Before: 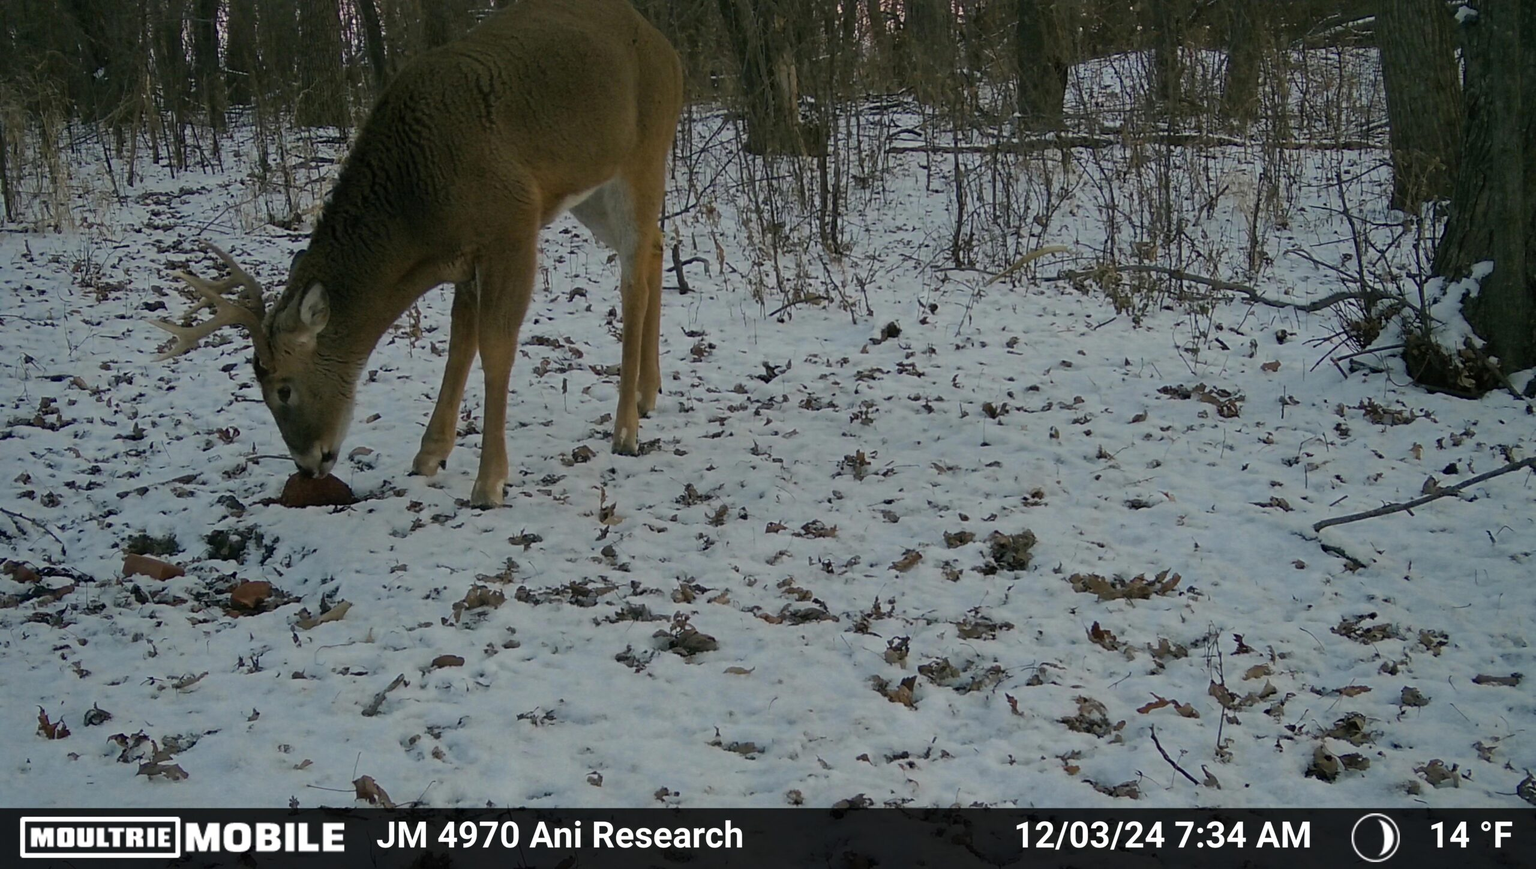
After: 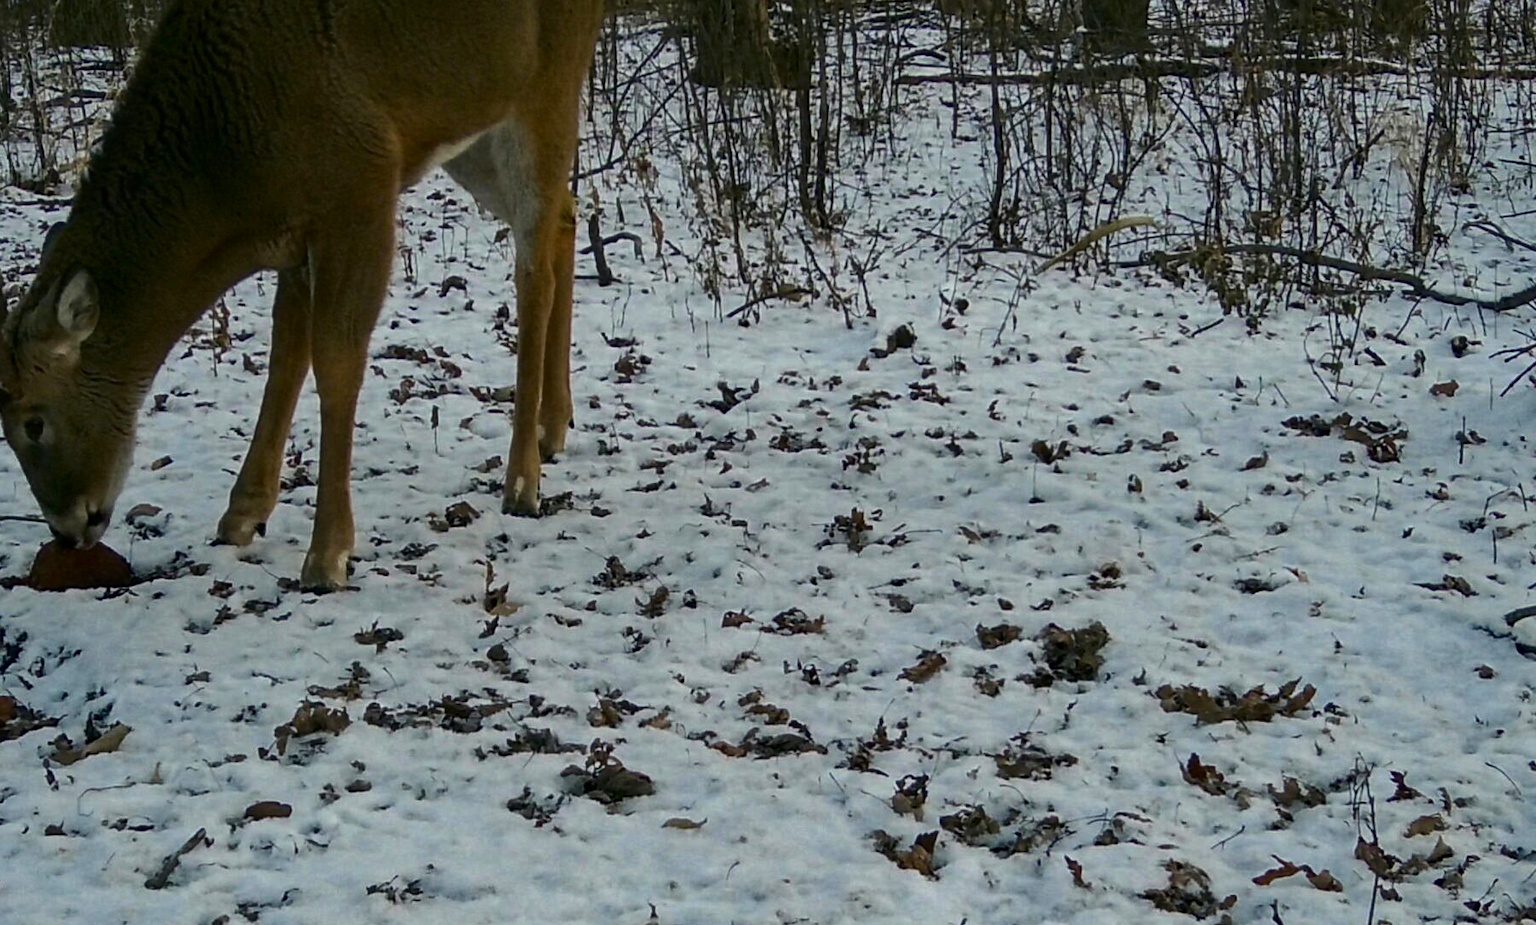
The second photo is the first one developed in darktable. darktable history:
contrast brightness saturation: contrast 0.132, brightness -0.236, saturation 0.136
exposure: black level correction -0.005, exposure 0.622 EV, compensate exposure bias true, compensate highlight preservation false
local contrast: on, module defaults
crop and rotate: left 16.972%, top 10.908%, right 13.061%, bottom 14.567%
